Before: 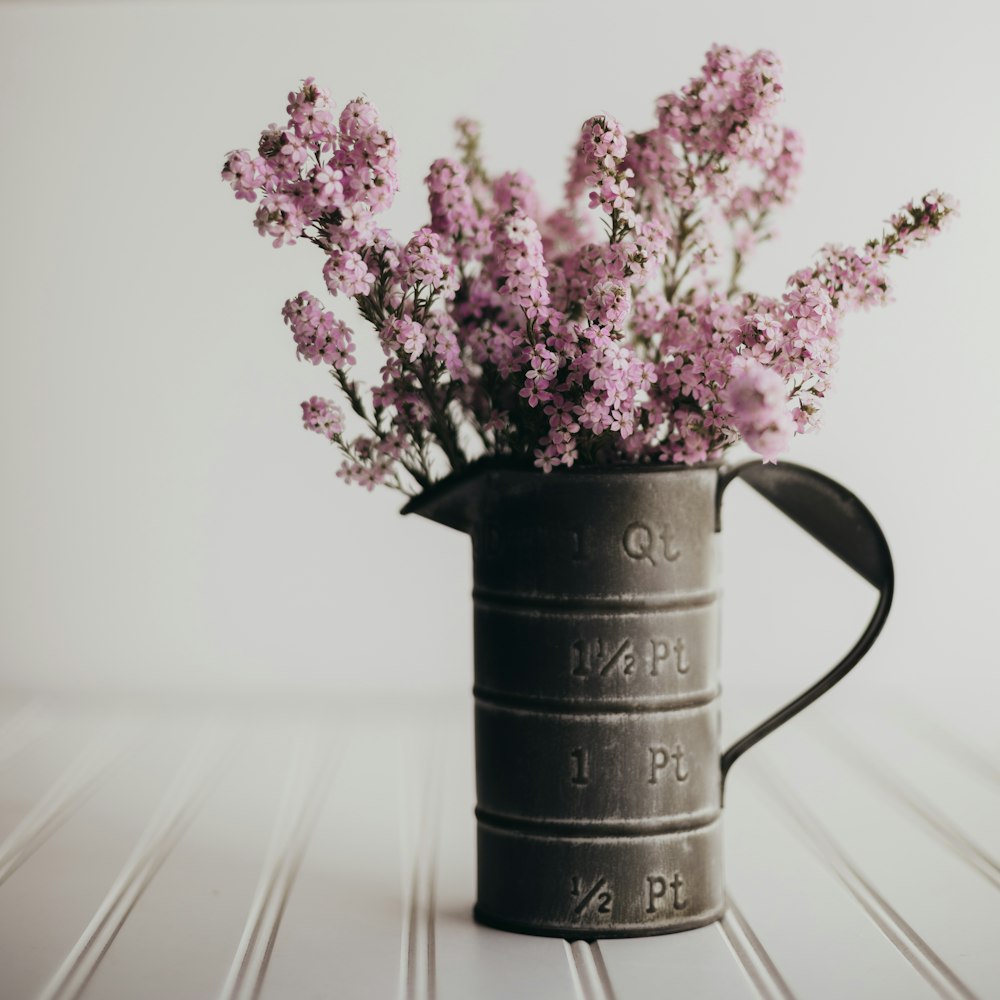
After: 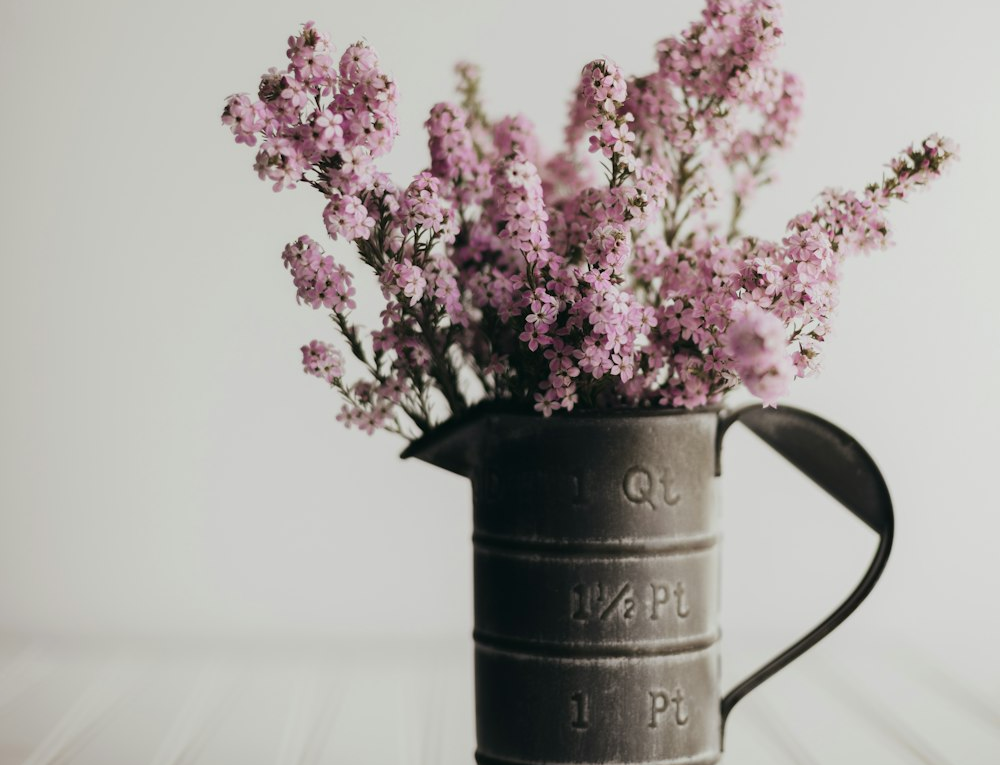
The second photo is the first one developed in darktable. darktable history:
tone equalizer: edges refinement/feathering 500, mask exposure compensation -1.57 EV, preserve details no
crop: top 5.655%, bottom 17.803%
